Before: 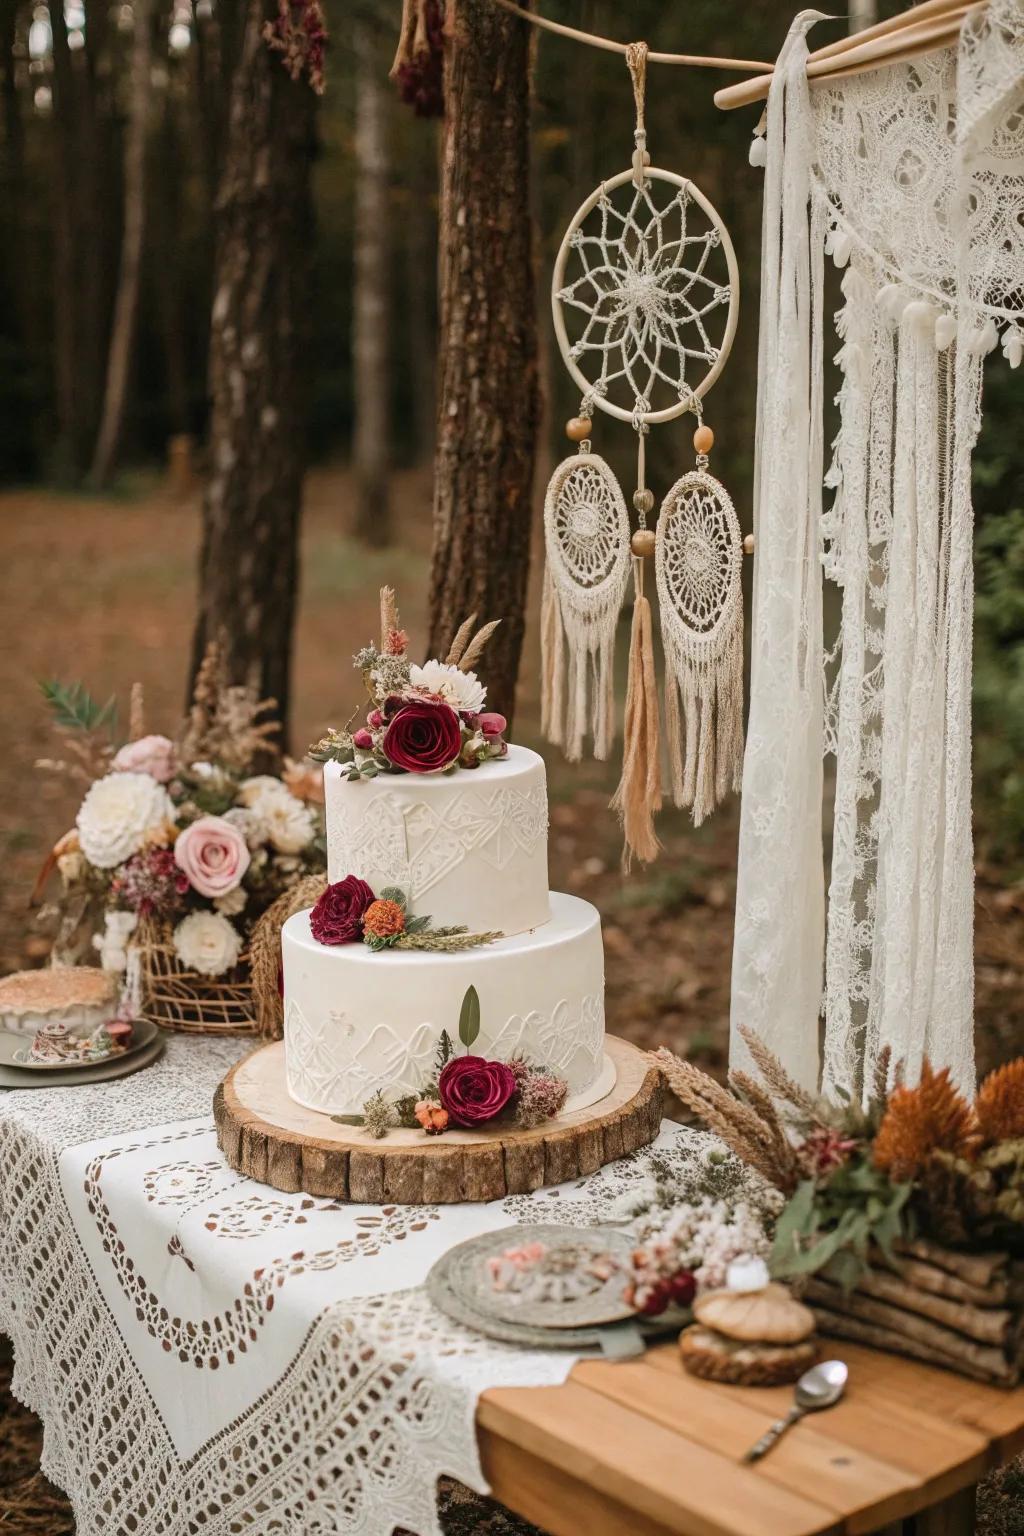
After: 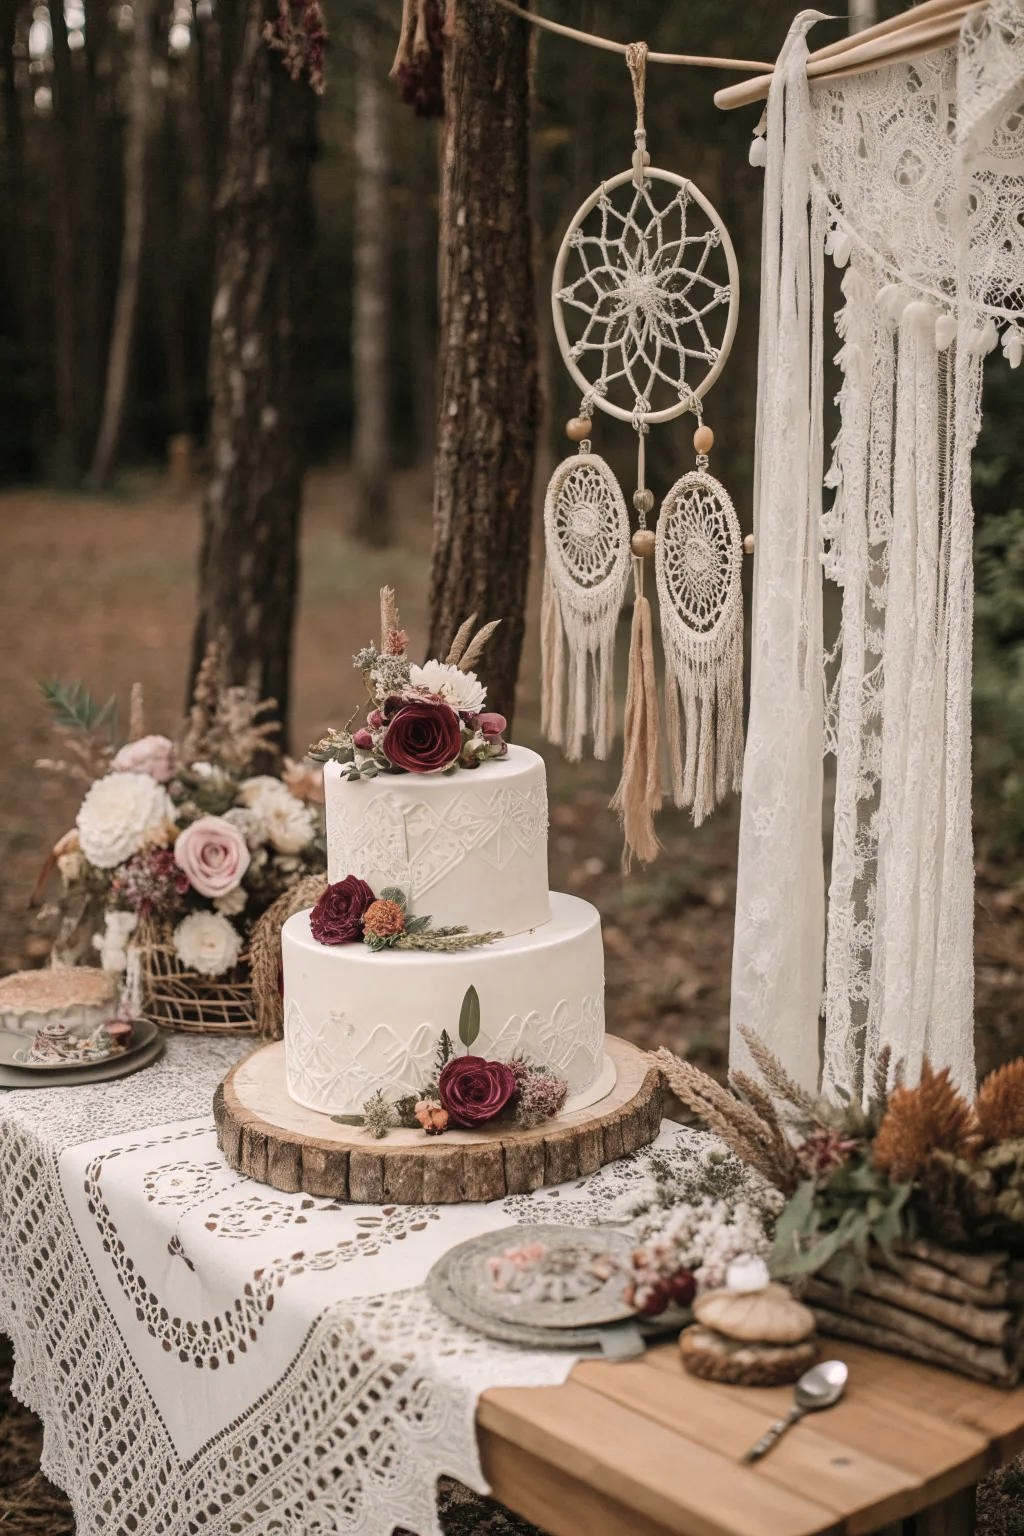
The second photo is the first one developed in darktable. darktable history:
color correction: highlights a* 5.5, highlights b* 5.2, saturation 0.658
